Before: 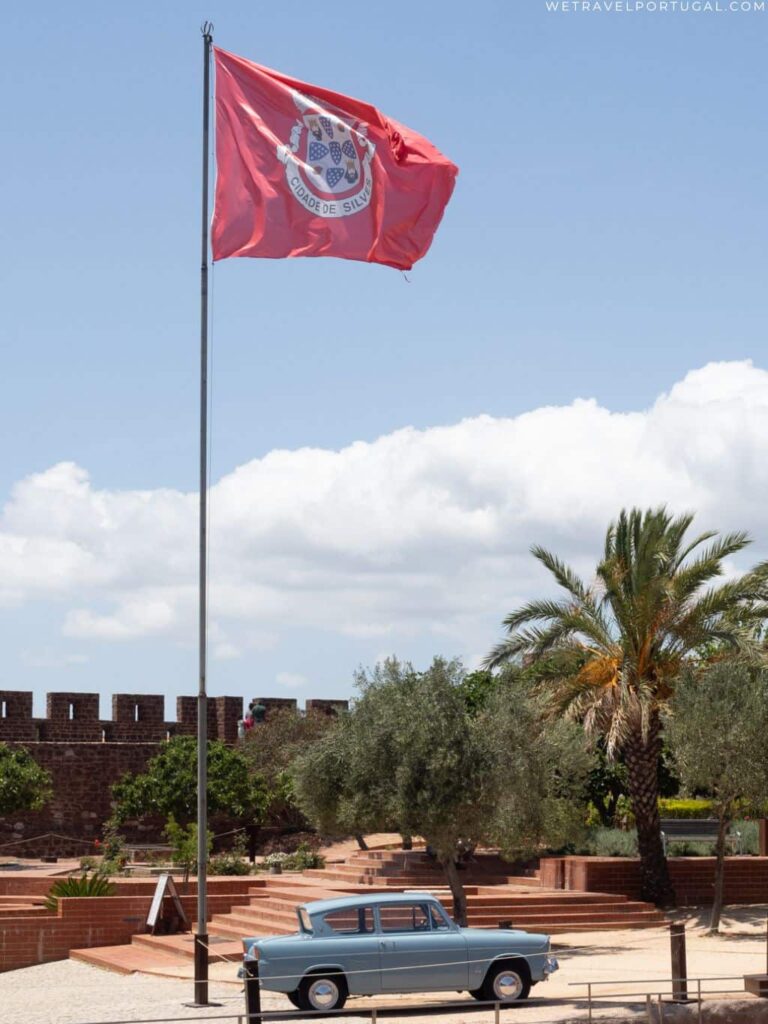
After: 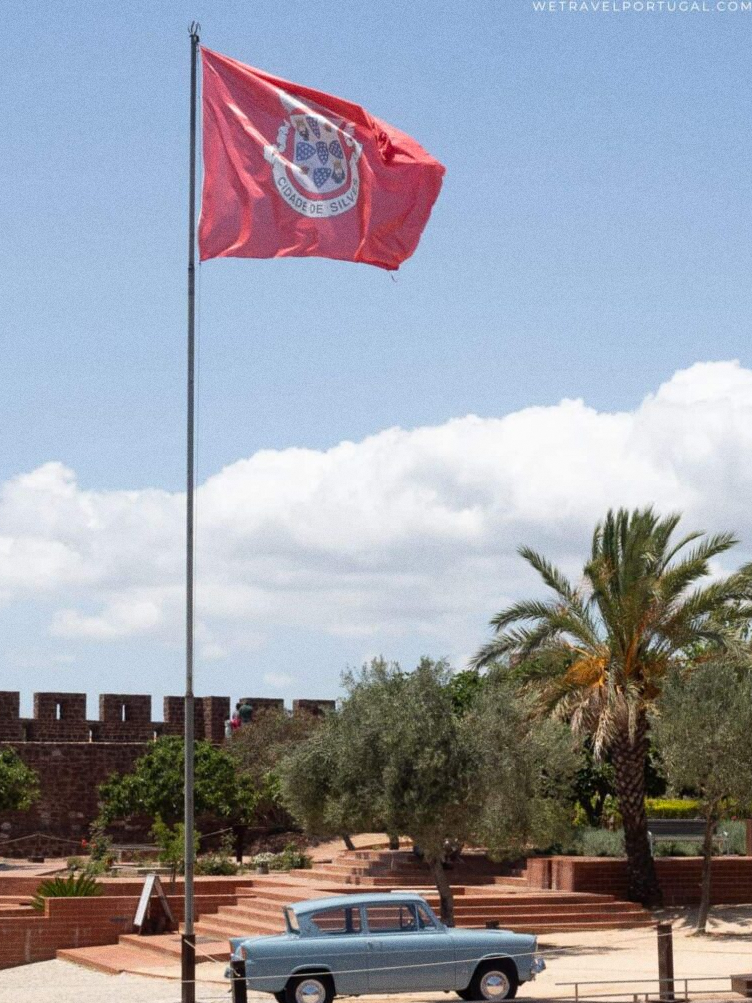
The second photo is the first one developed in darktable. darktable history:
crop: left 1.743%, right 0.268%, bottom 2.011%
grain: on, module defaults
